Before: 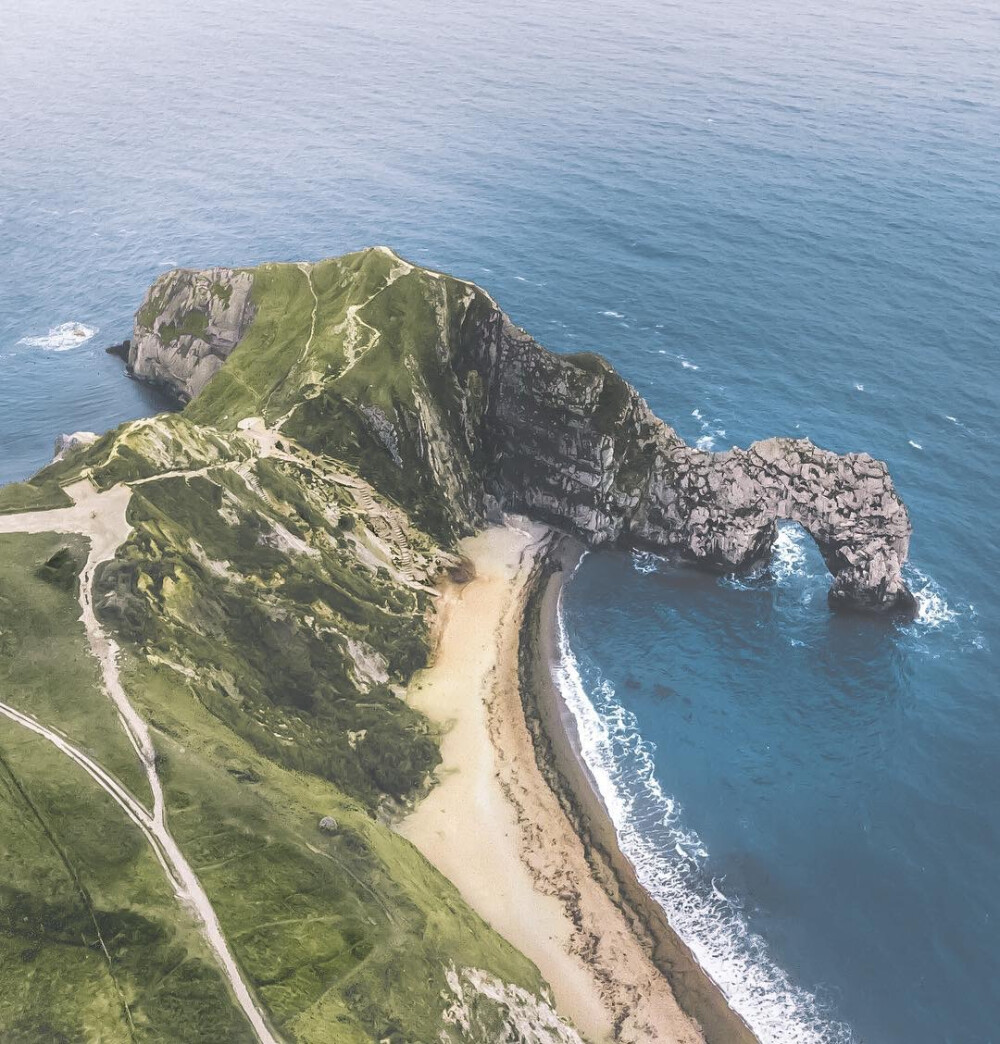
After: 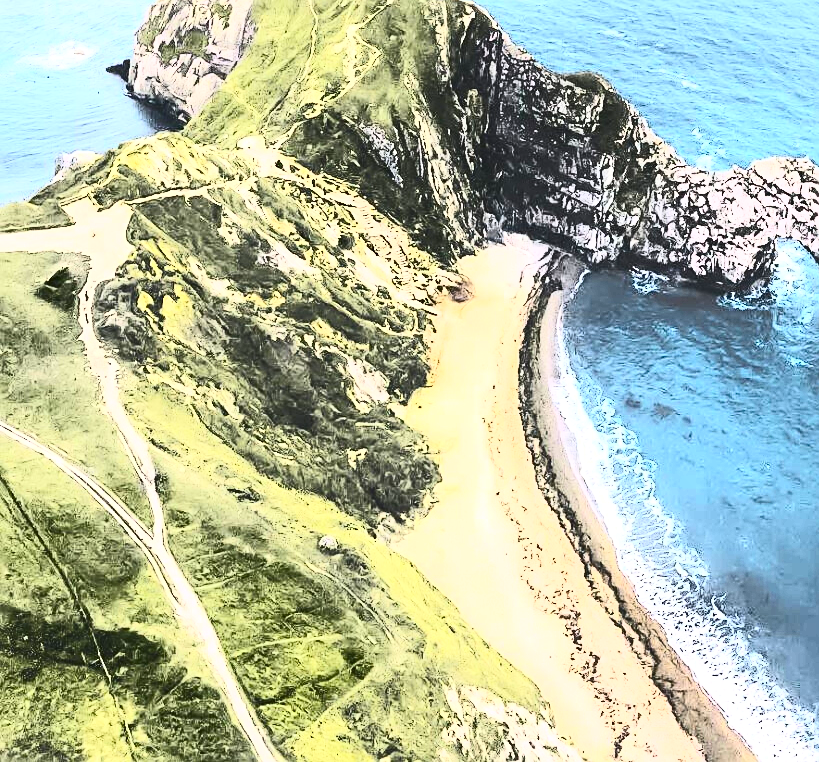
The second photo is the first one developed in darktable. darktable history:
crop: top 26.918%, right 18.033%
color balance rgb: shadows lift › chroma 0.887%, shadows lift › hue 113.32°, global offset › hue 172.18°, perceptual saturation grading › global saturation 31.223%, global vibrance 18.58%
contrast brightness saturation: contrast 0.92, brightness 0.199
color zones: mix -94.59%
tone equalizer: edges refinement/feathering 500, mask exposure compensation -1.57 EV, preserve details no
shadows and highlights: shadows 36.61, highlights -28.14, soften with gaussian
exposure: black level correction 0, exposure 0.499 EV, compensate highlight preservation false
sharpen: on, module defaults
